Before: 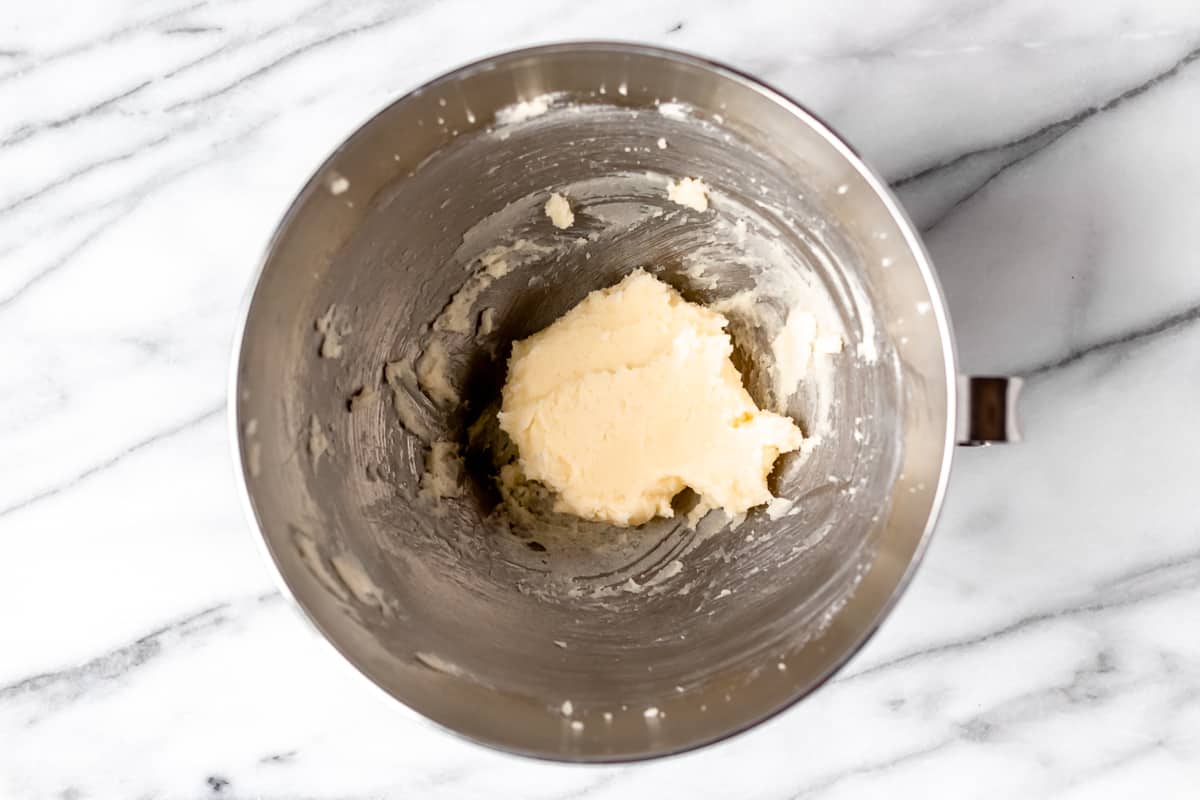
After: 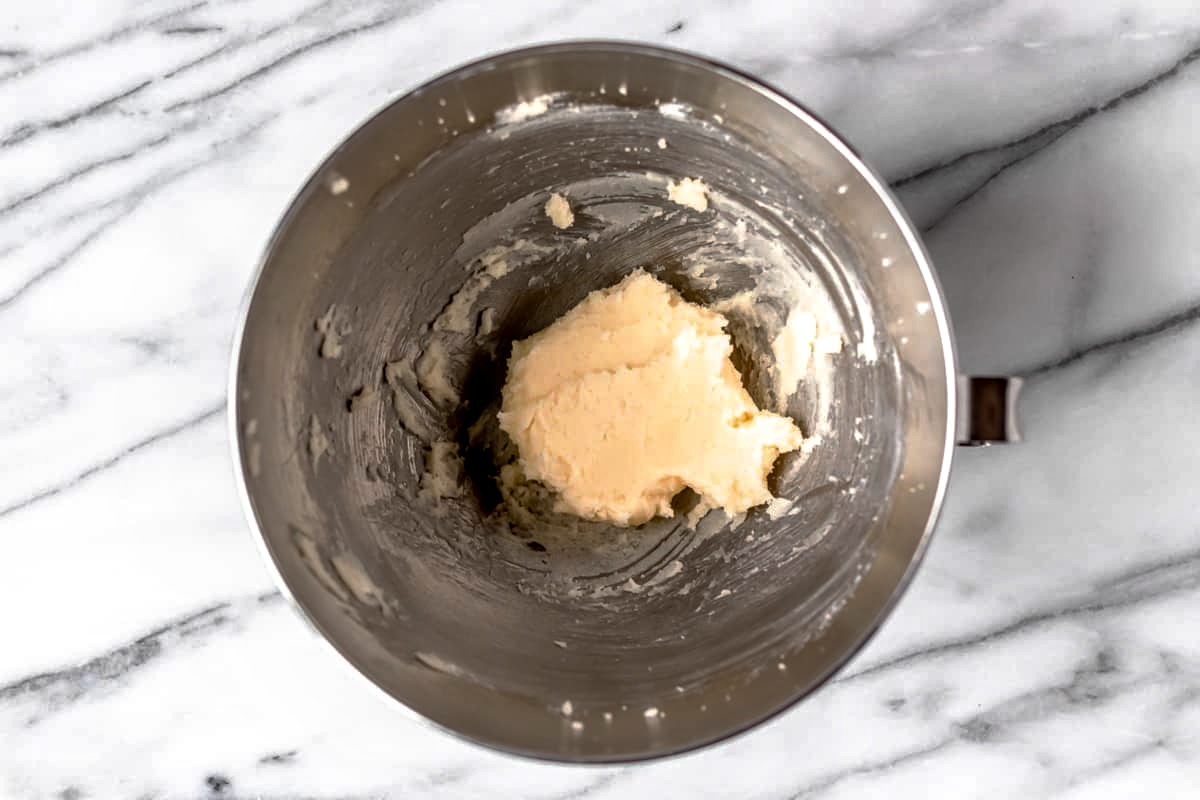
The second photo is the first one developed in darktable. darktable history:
base curve: curves: ch0 [(0, 0) (0.595, 0.418) (1, 1)], preserve colors none
exposure: exposure -0.01 EV, compensate highlight preservation false
local contrast: detail 130%
